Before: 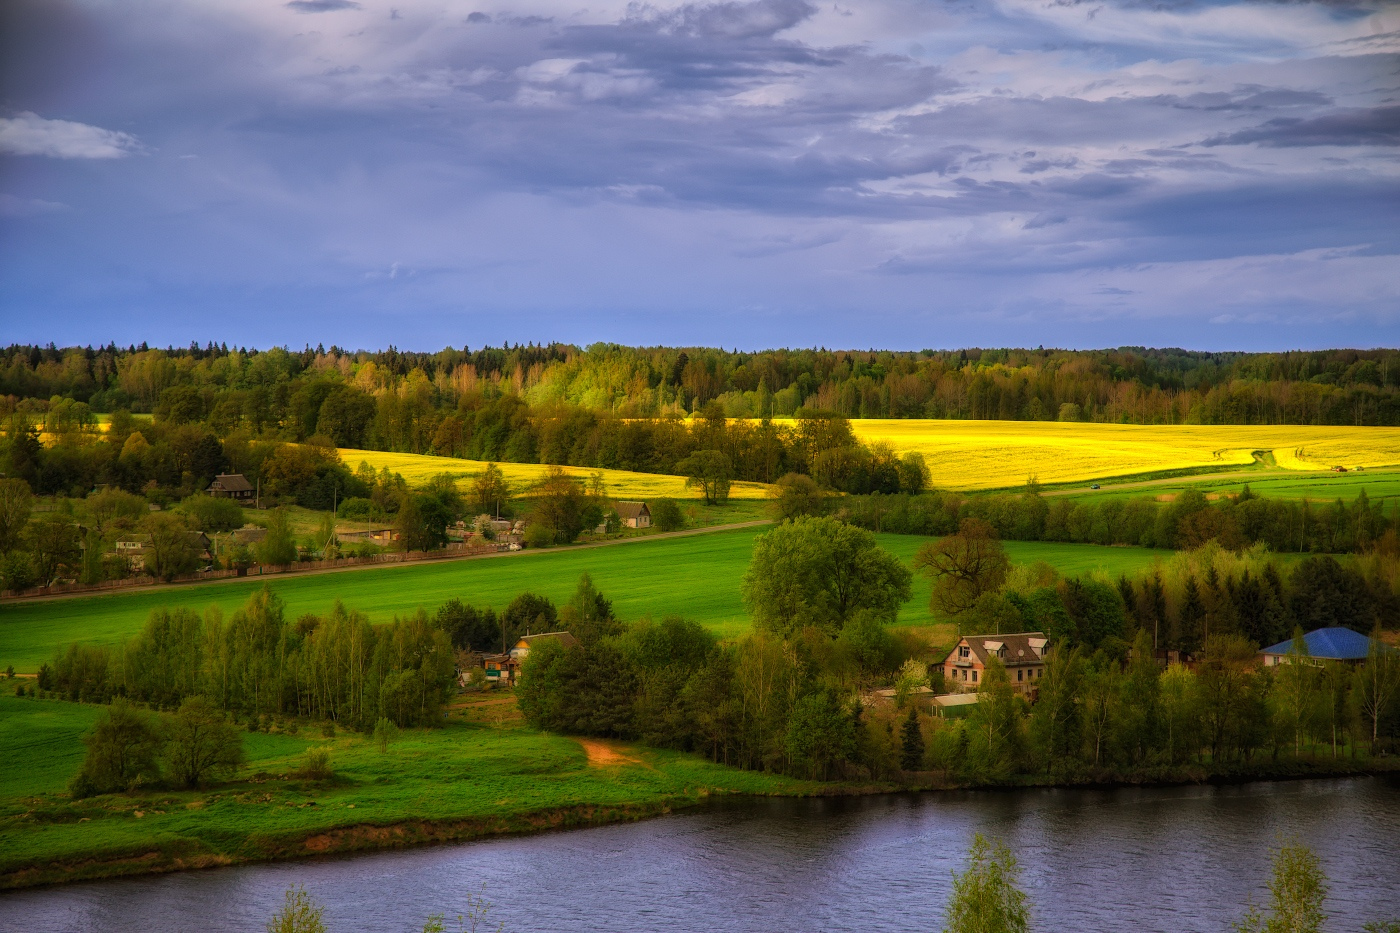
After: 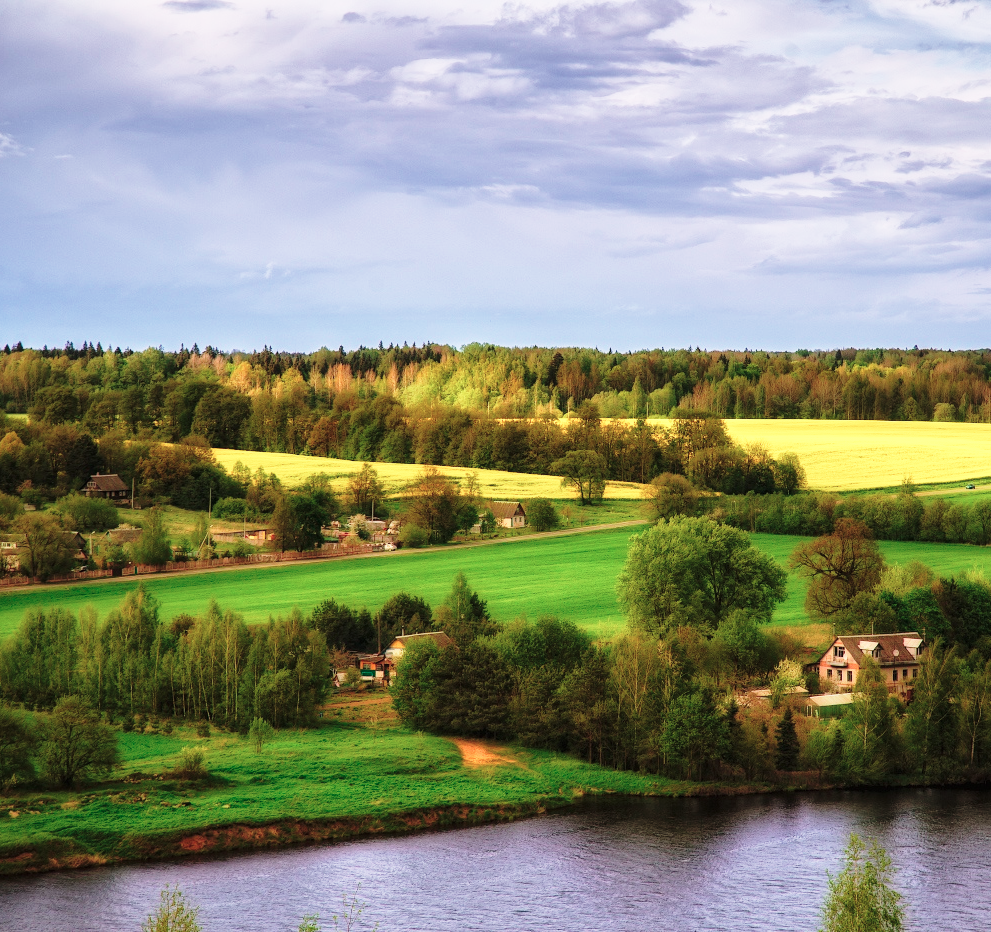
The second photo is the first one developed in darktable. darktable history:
crop and rotate: left 9.061%, right 20.142%
base curve: curves: ch0 [(0, 0) (0.026, 0.03) (0.109, 0.232) (0.351, 0.748) (0.669, 0.968) (1, 1)], preserve colors none
color contrast: blue-yellow contrast 0.7
